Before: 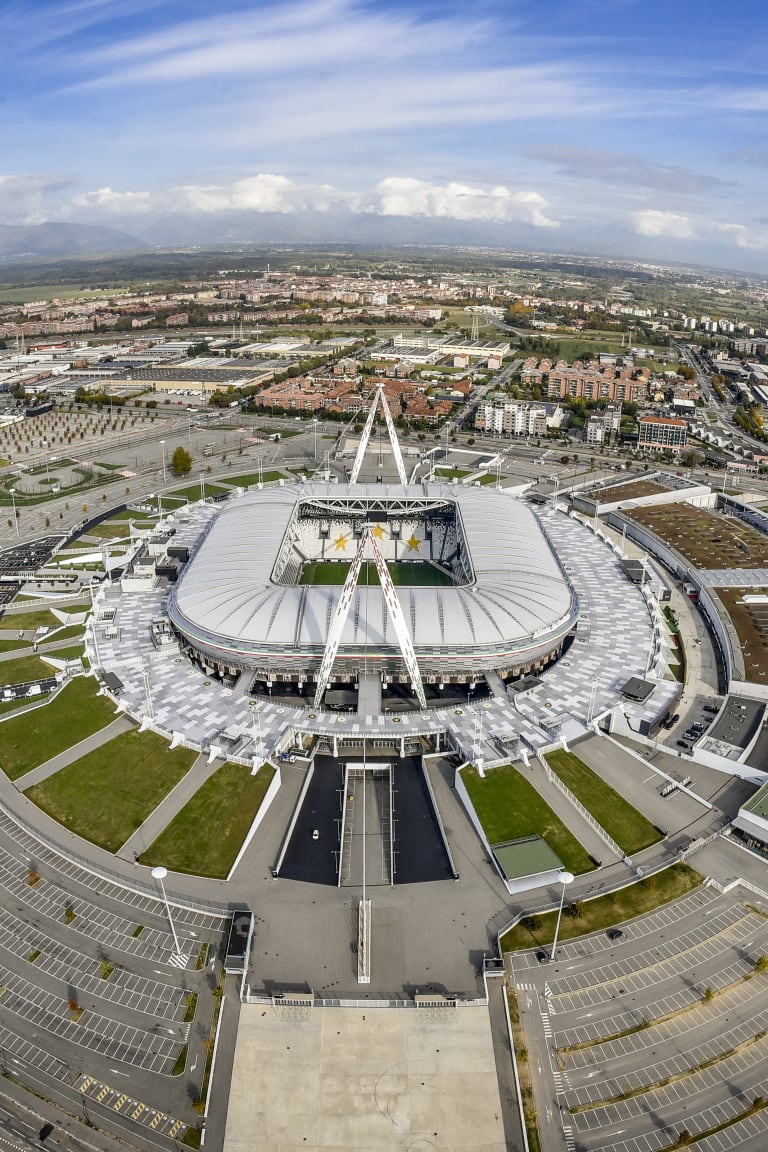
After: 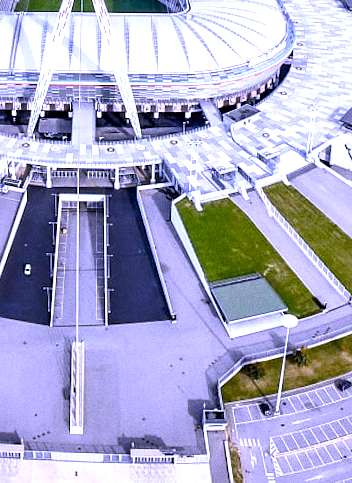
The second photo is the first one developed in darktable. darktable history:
crop: left 37.221%, top 45.169%, right 20.63%, bottom 13.777%
rotate and perspective: rotation 0.128°, lens shift (vertical) -0.181, lens shift (horizontal) -0.044, shear 0.001, automatic cropping off
contrast brightness saturation: saturation -0.05
grain: coarseness 0.09 ISO
white balance: red 0.98, blue 1.61
sharpen: amount 0.2
exposure: black level correction 0, exposure 0.877 EV, compensate exposure bias true, compensate highlight preservation false
